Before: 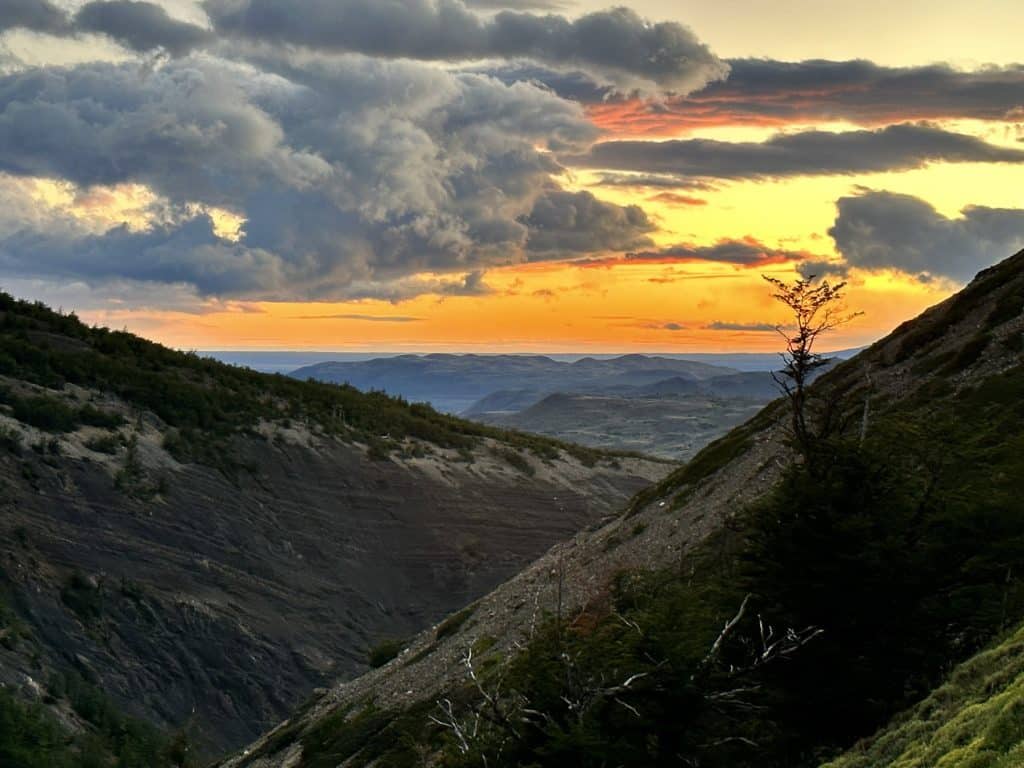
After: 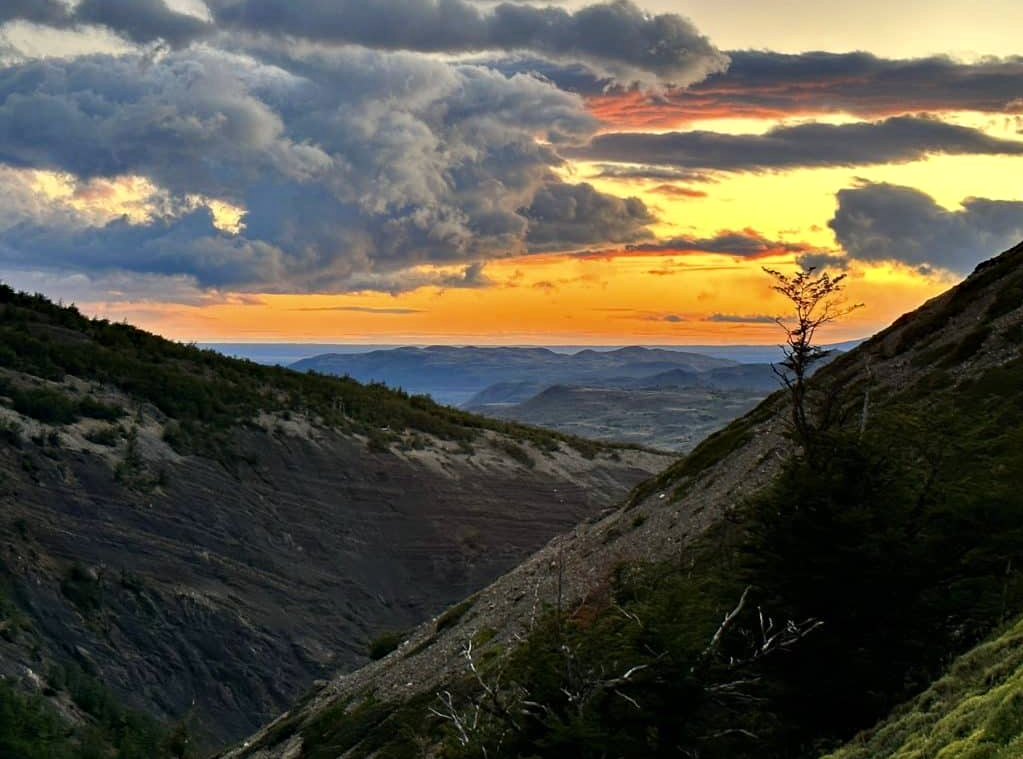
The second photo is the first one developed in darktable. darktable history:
color zones: curves: ch0 [(0.068, 0.464) (0.25, 0.5) (0.48, 0.508) (0.75, 0.536) (0.886, 0.476) (0.967, 0.456)]; ch1 [(0.066, 0.456) (0.25, 0.5) (0.616, 0.508) (0.746, 0.56) (0.934, 0.444)]
haze removal: compatibility mode true, adaptive false
tone equalizer: on, module defaults
crop: top 1.049%, right 0.001%
